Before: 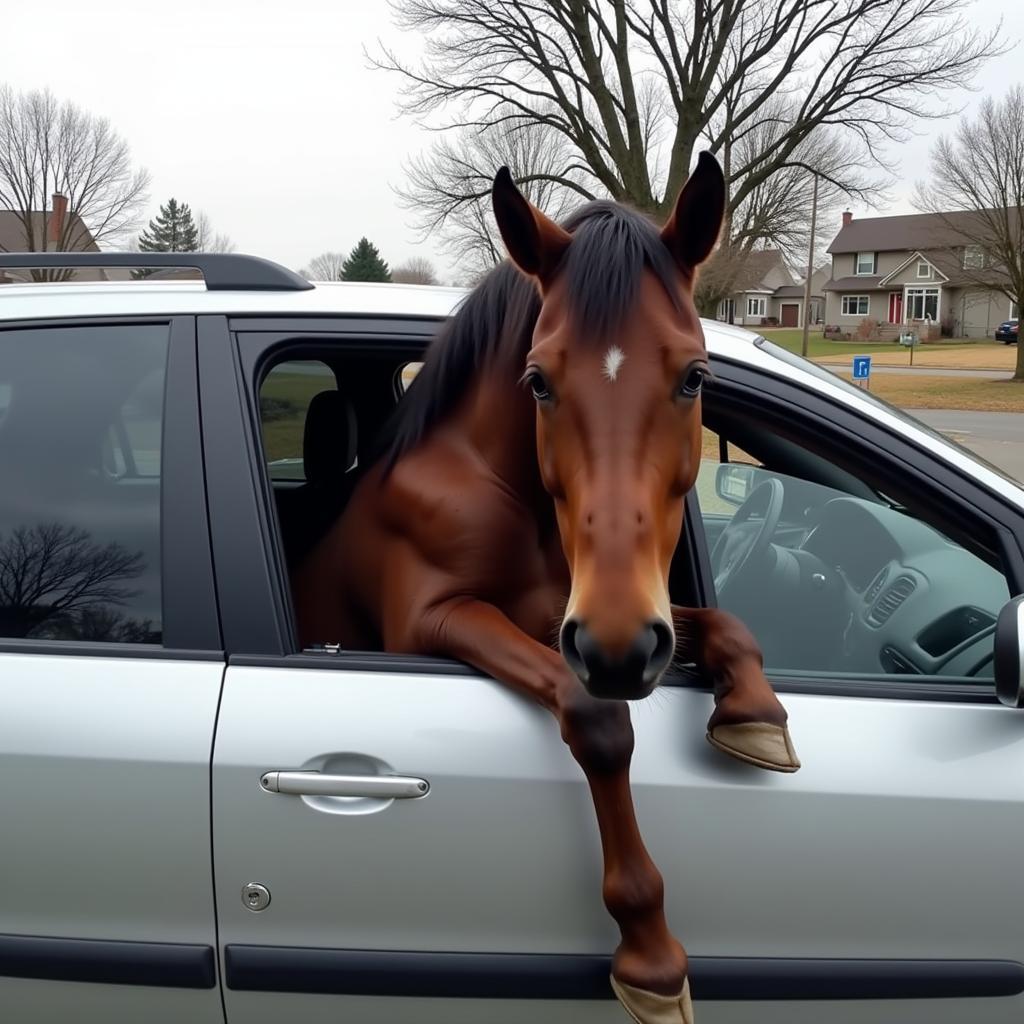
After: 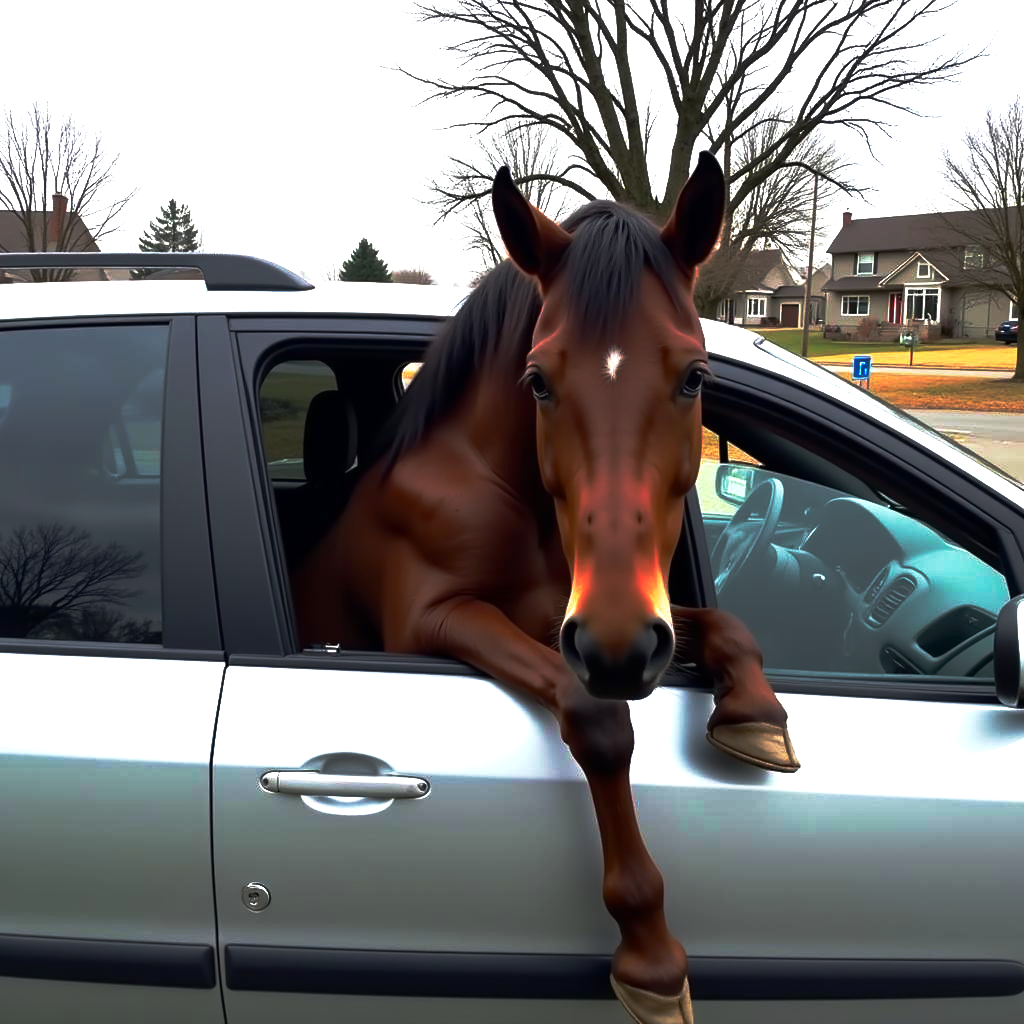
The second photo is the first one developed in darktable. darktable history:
contrast brightness saturation: contrast 0.025, brightness -0.041
base curve: curves: ch0 [(0, 0) (0.564, 0.291) (0.802, 0.731) (1, 1)], preserve colors none
exposure: black level correction 0, exposure 1.19 EV, compensate highlight preservation false
